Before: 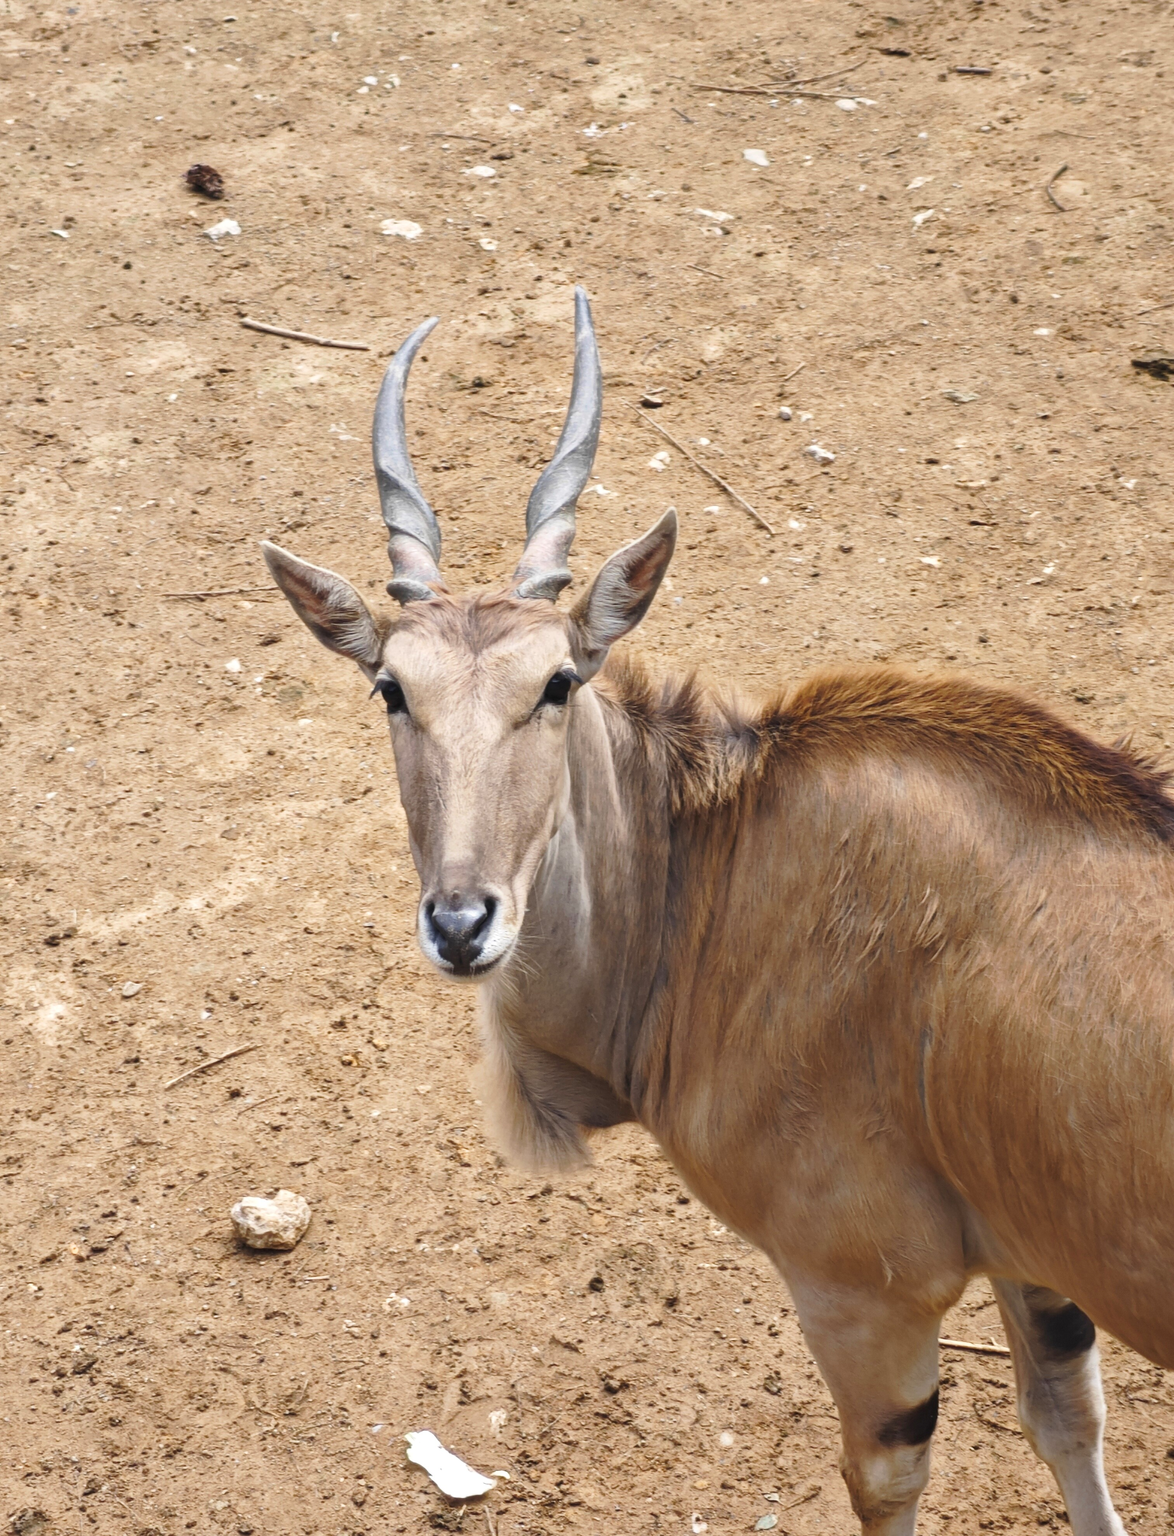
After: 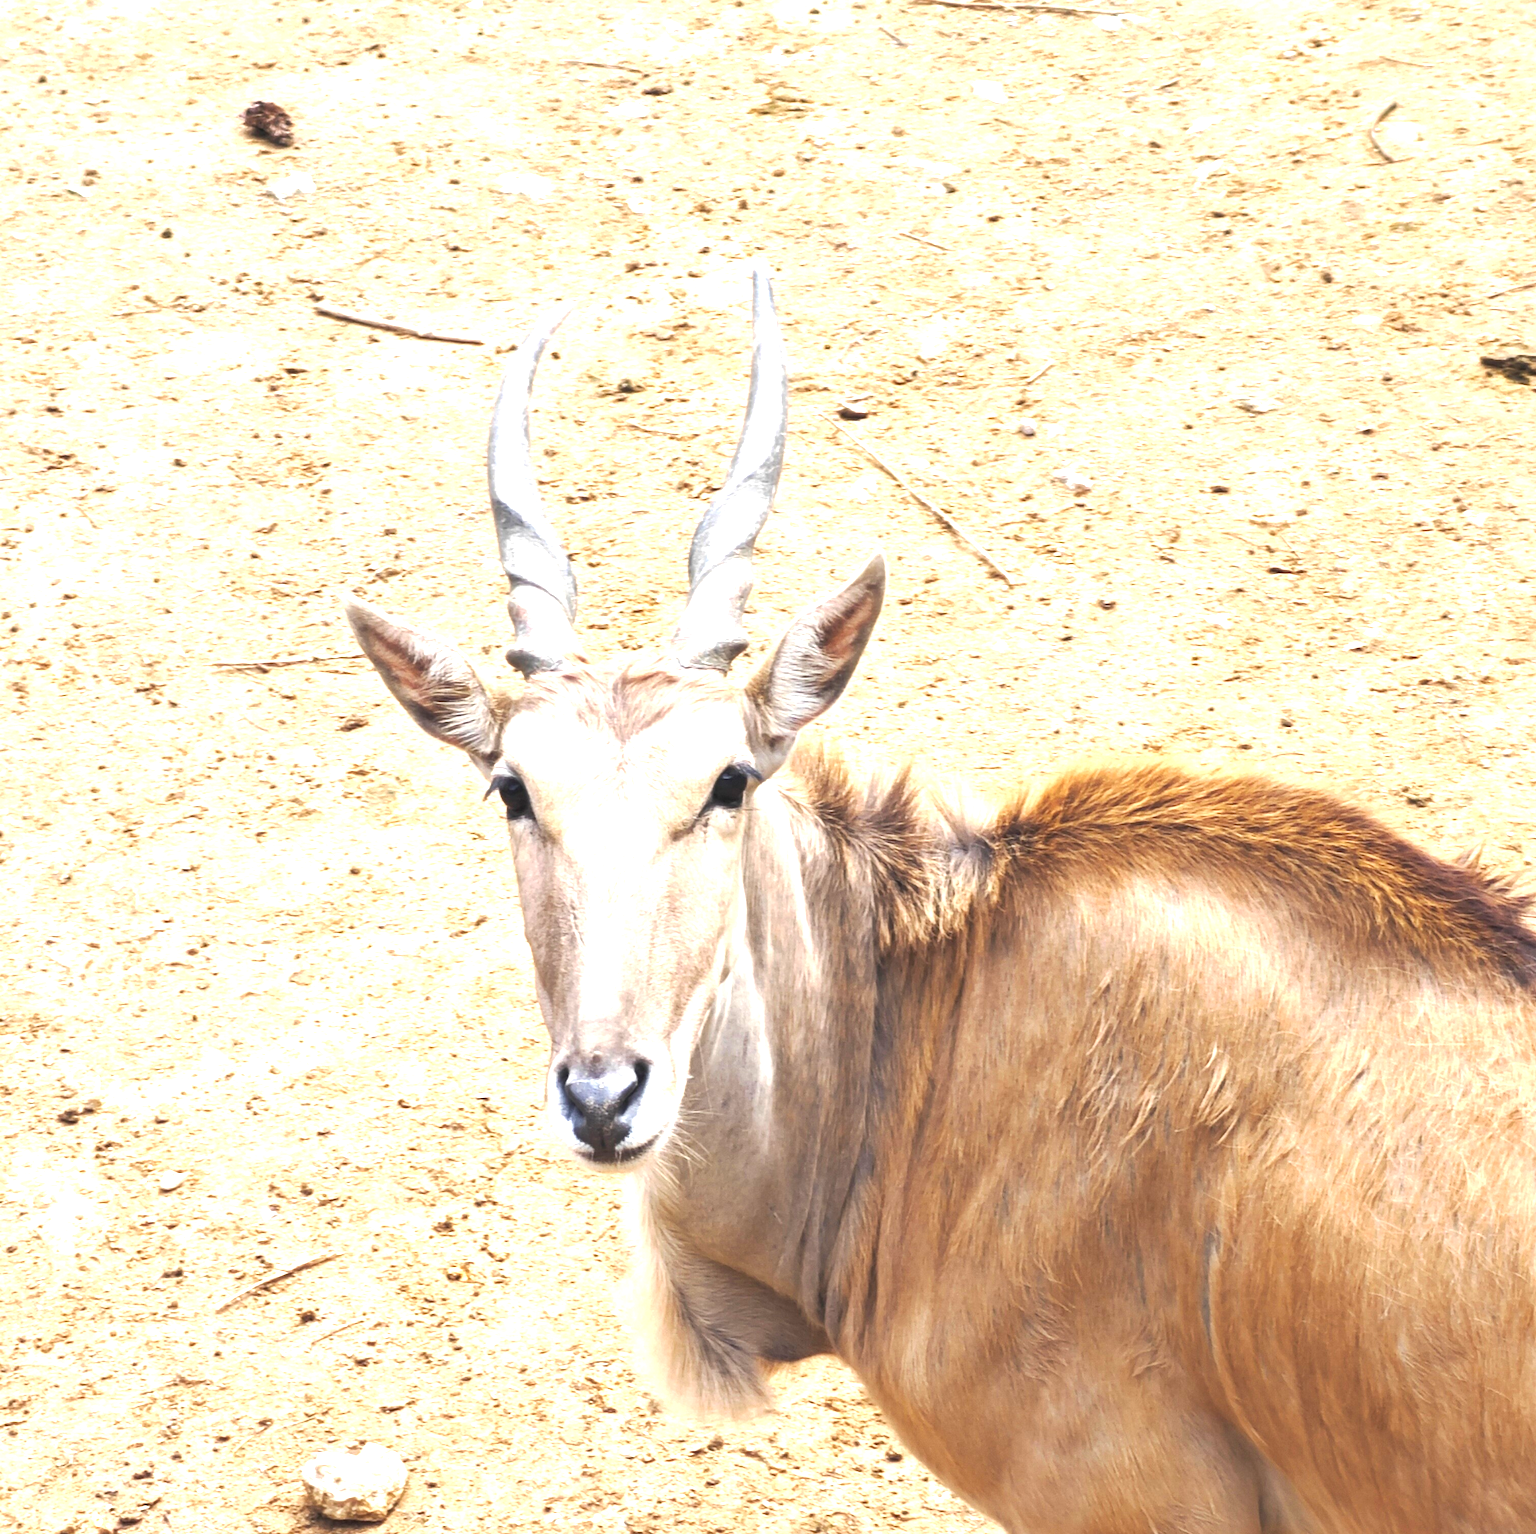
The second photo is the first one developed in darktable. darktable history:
crop: top 5.698%, bottom 17.948%
exposure: black level correction 0, exposure 1.404 EV, compensate highlight preservation false
